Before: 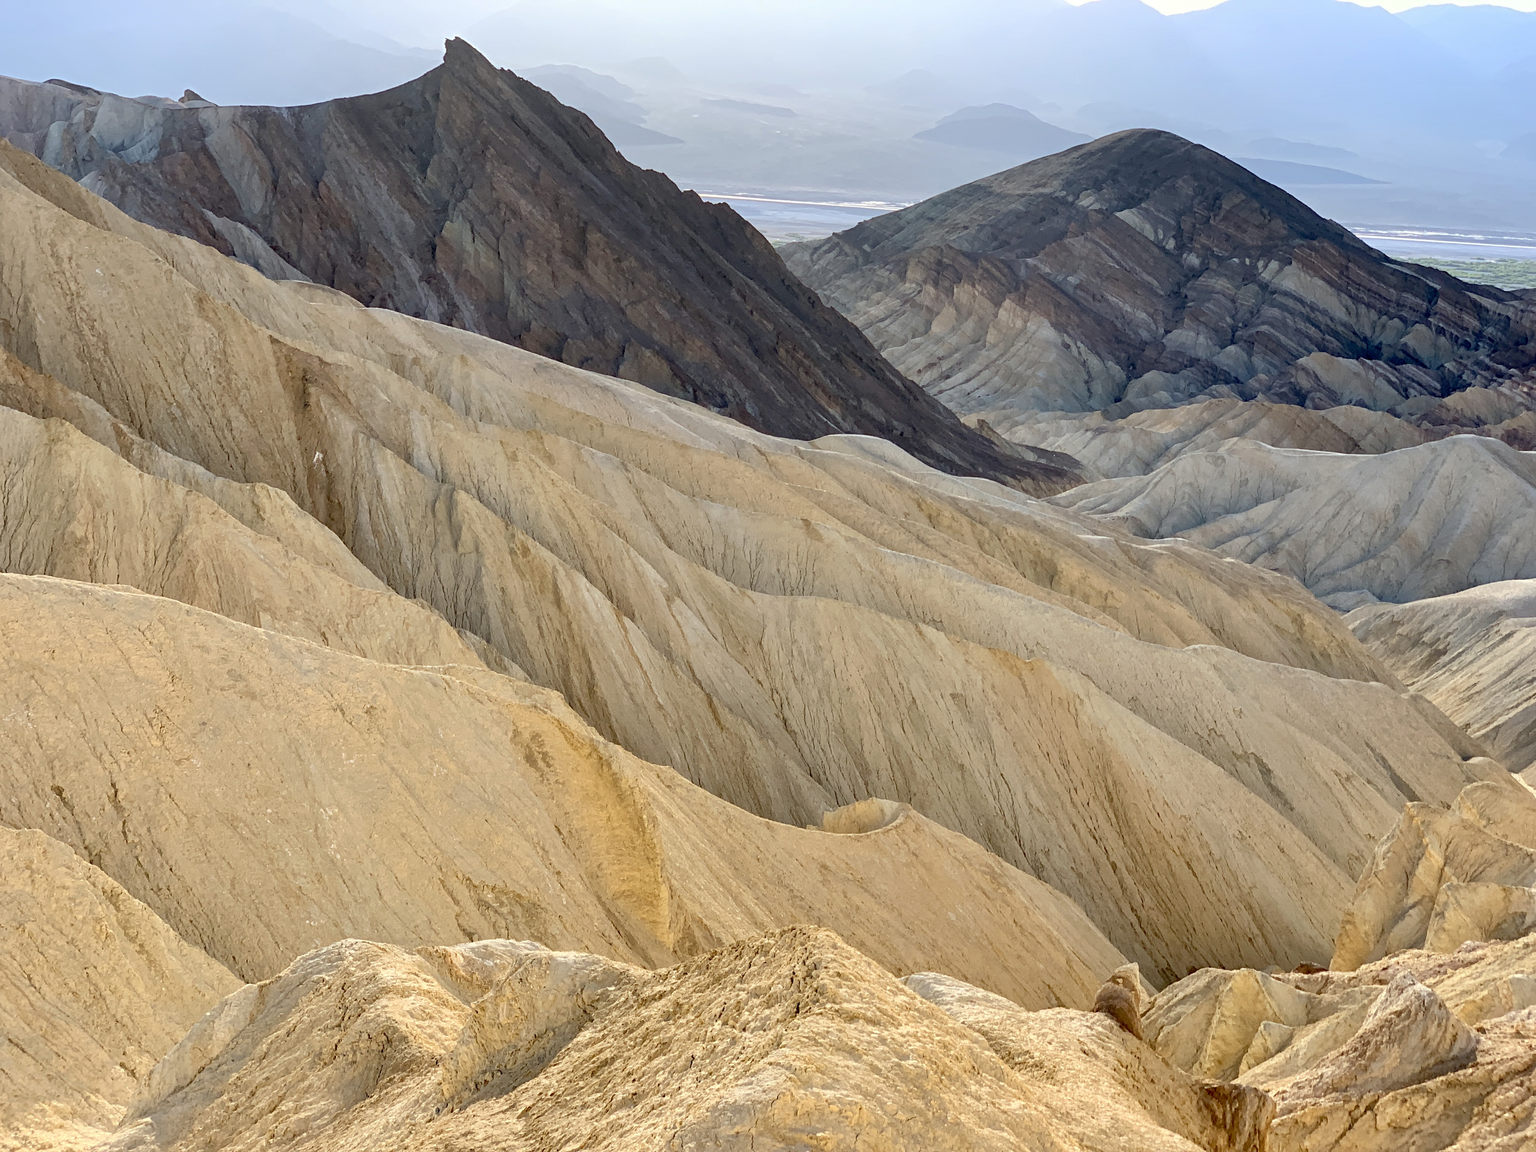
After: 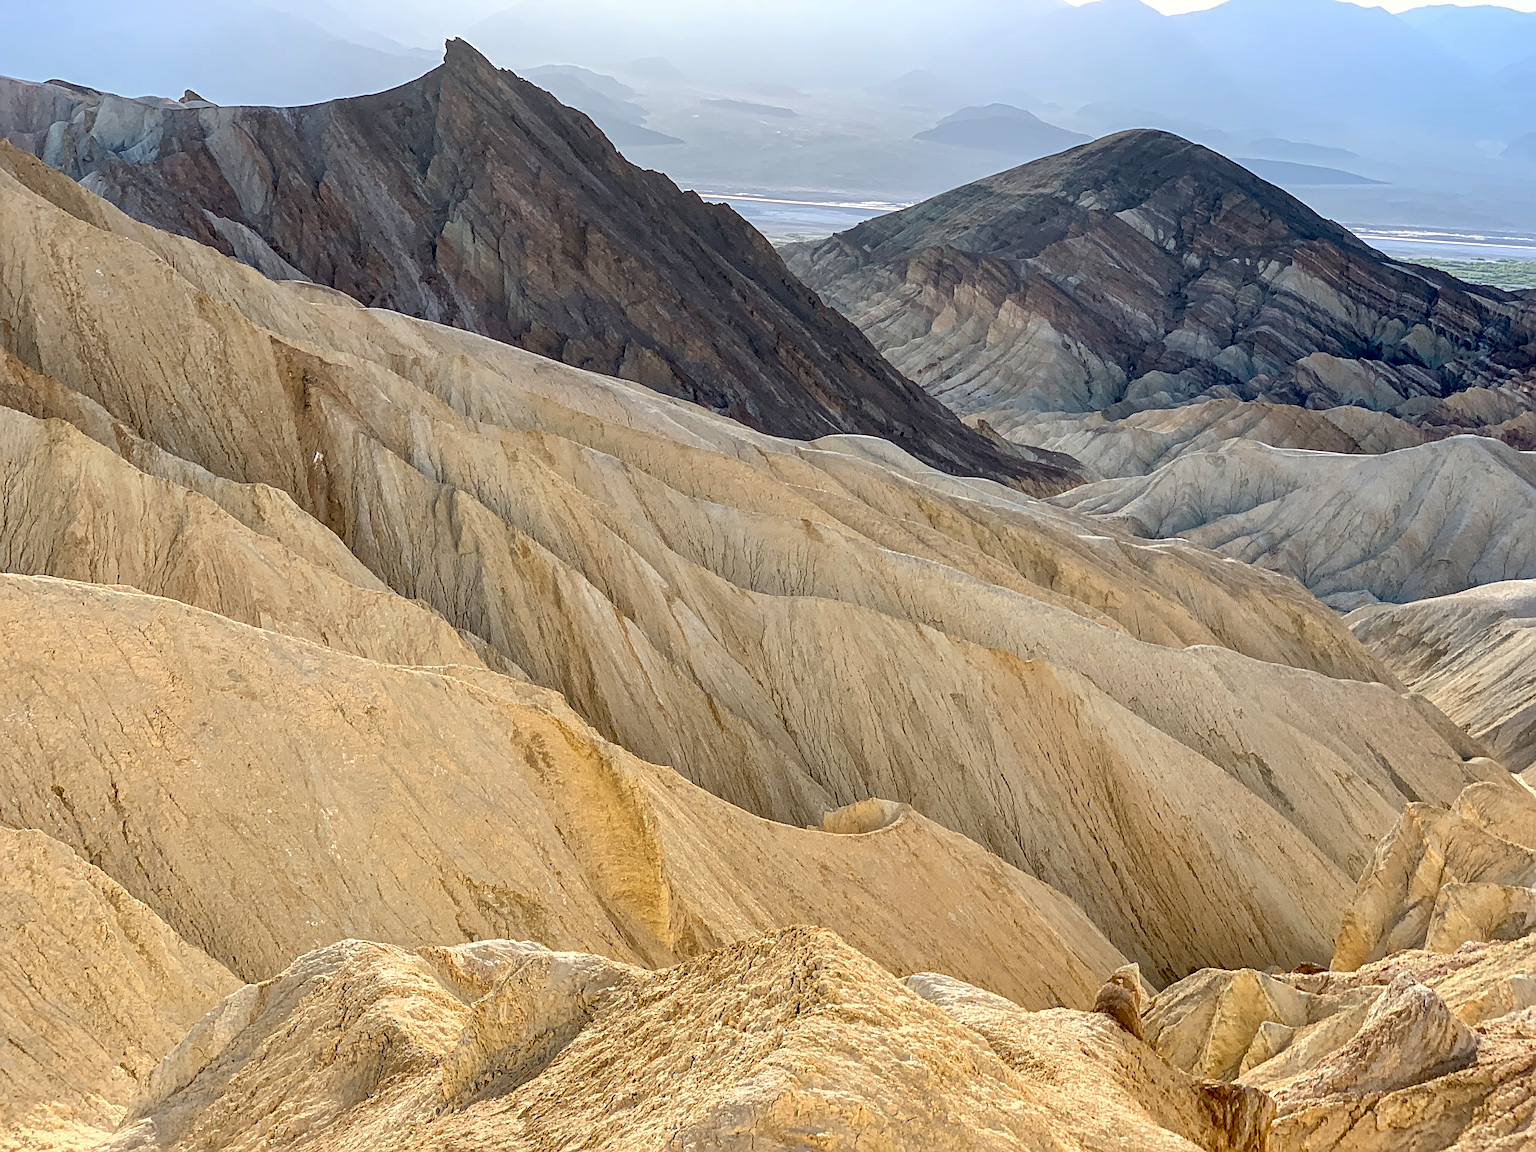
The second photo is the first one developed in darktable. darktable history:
sharpen: radius 4
local contrast: on, module defaults
